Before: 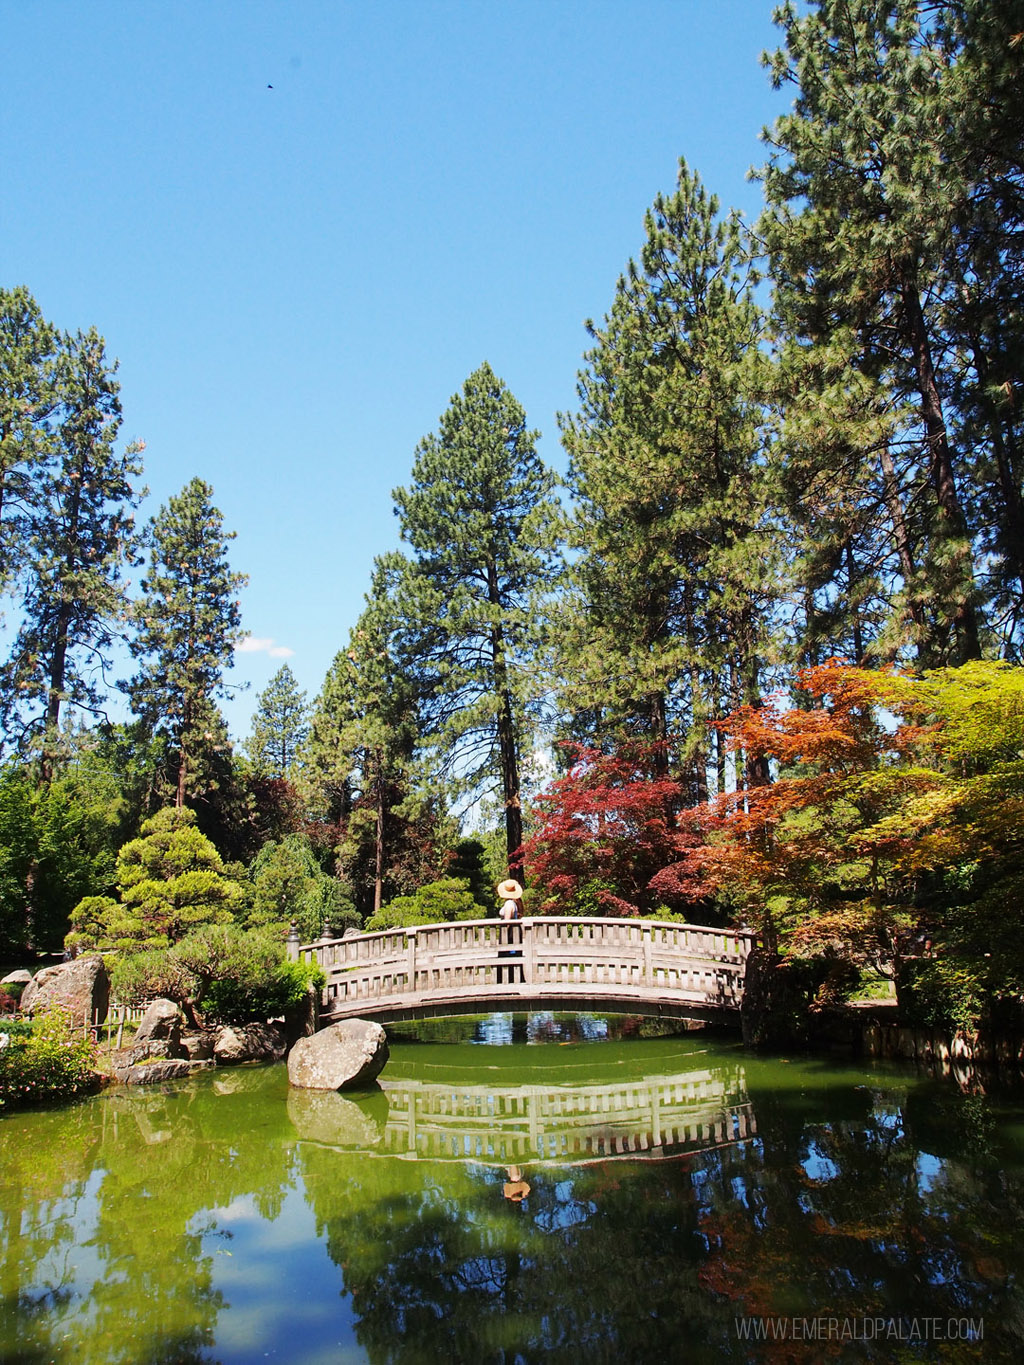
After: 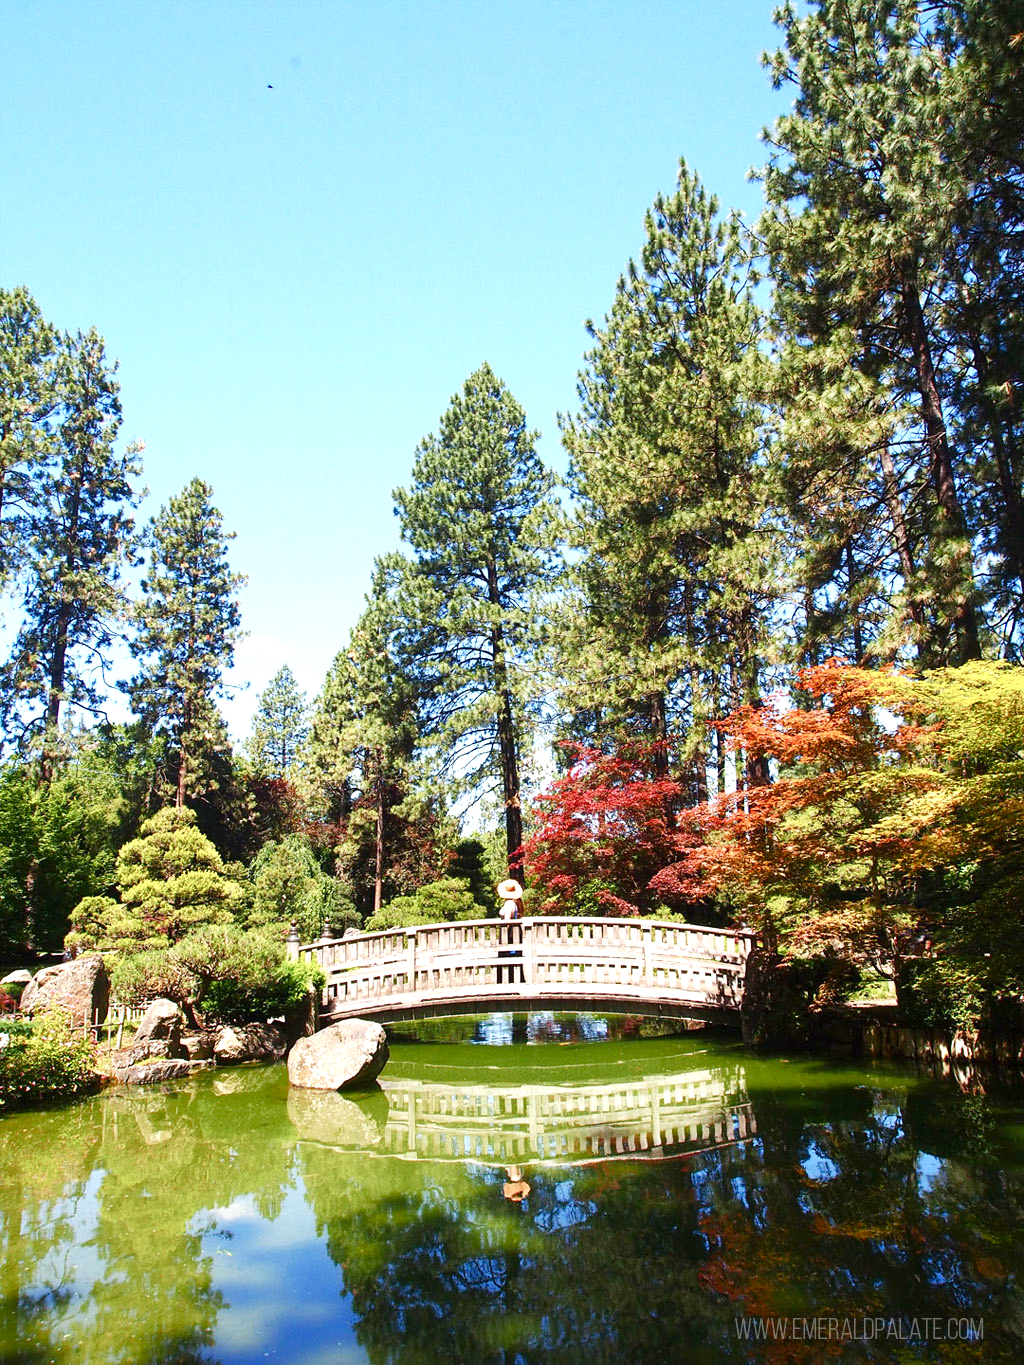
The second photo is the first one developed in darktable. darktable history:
tone equalizer: on, module defaults
color balance rgb: perceptual saturation grading › global saturation 20%, perceptual saturation grading › highlights -49.009%, perceptual saturation grading › shadows 25.525%, global vibrance 20%
exposure: black level correction 0, exposure 0.697 EV, compensate highlight preservation false
